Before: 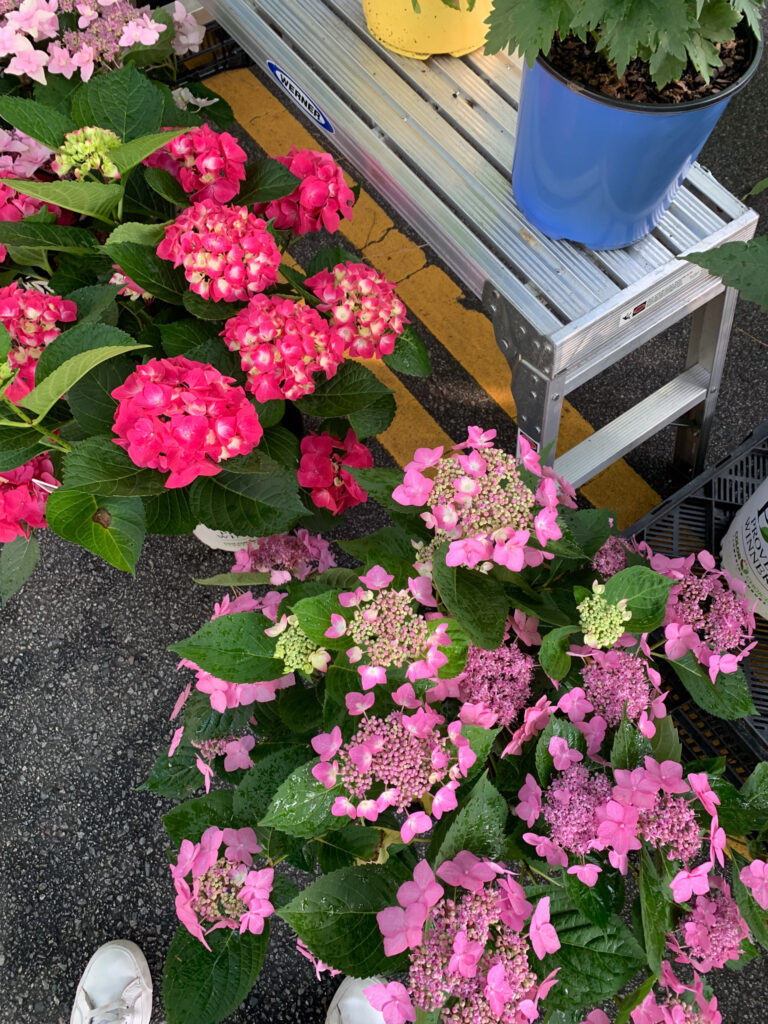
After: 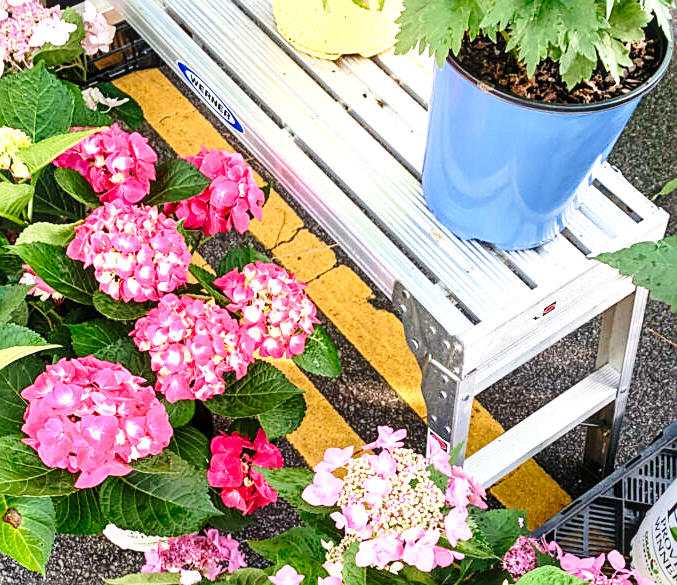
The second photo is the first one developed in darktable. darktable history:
local contrast: on, module defaults
crop and rotate: left 11.812%, bottom 42.776%
exposure: exposure 1 EV, compensate highlight preservation false
base curve: curves: ch0 [(0, 0) (0.028, 0.03) (0.121, 0.232) (0.46, 0.748) (0.859, 0.968) (1, 1)], preserve colors none
levels: levels [0, 0.492, 0.984]
sharpen: on, module defaults
velvia: on, module defaults
